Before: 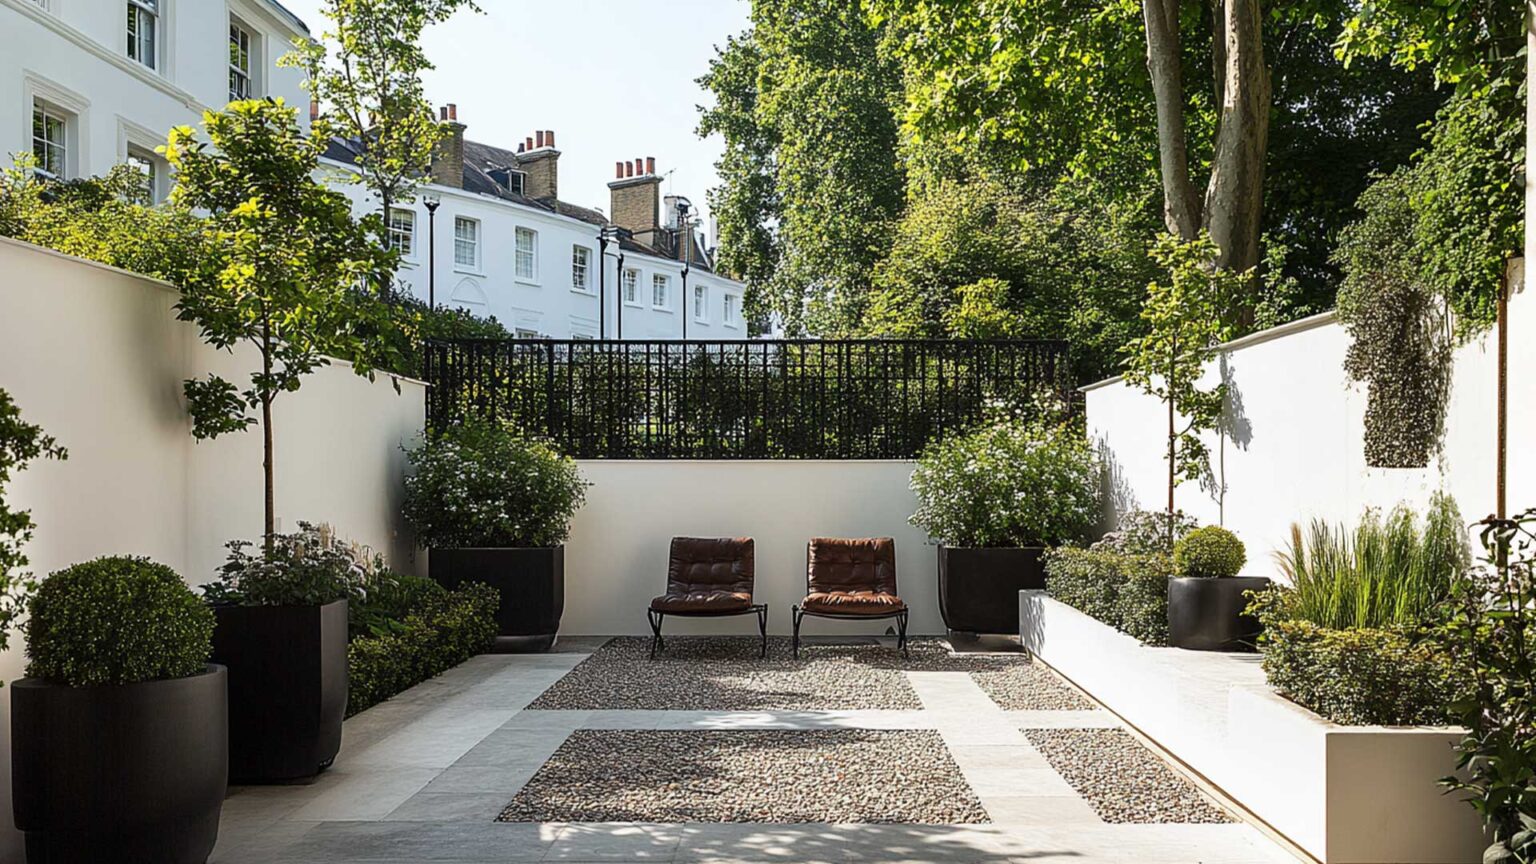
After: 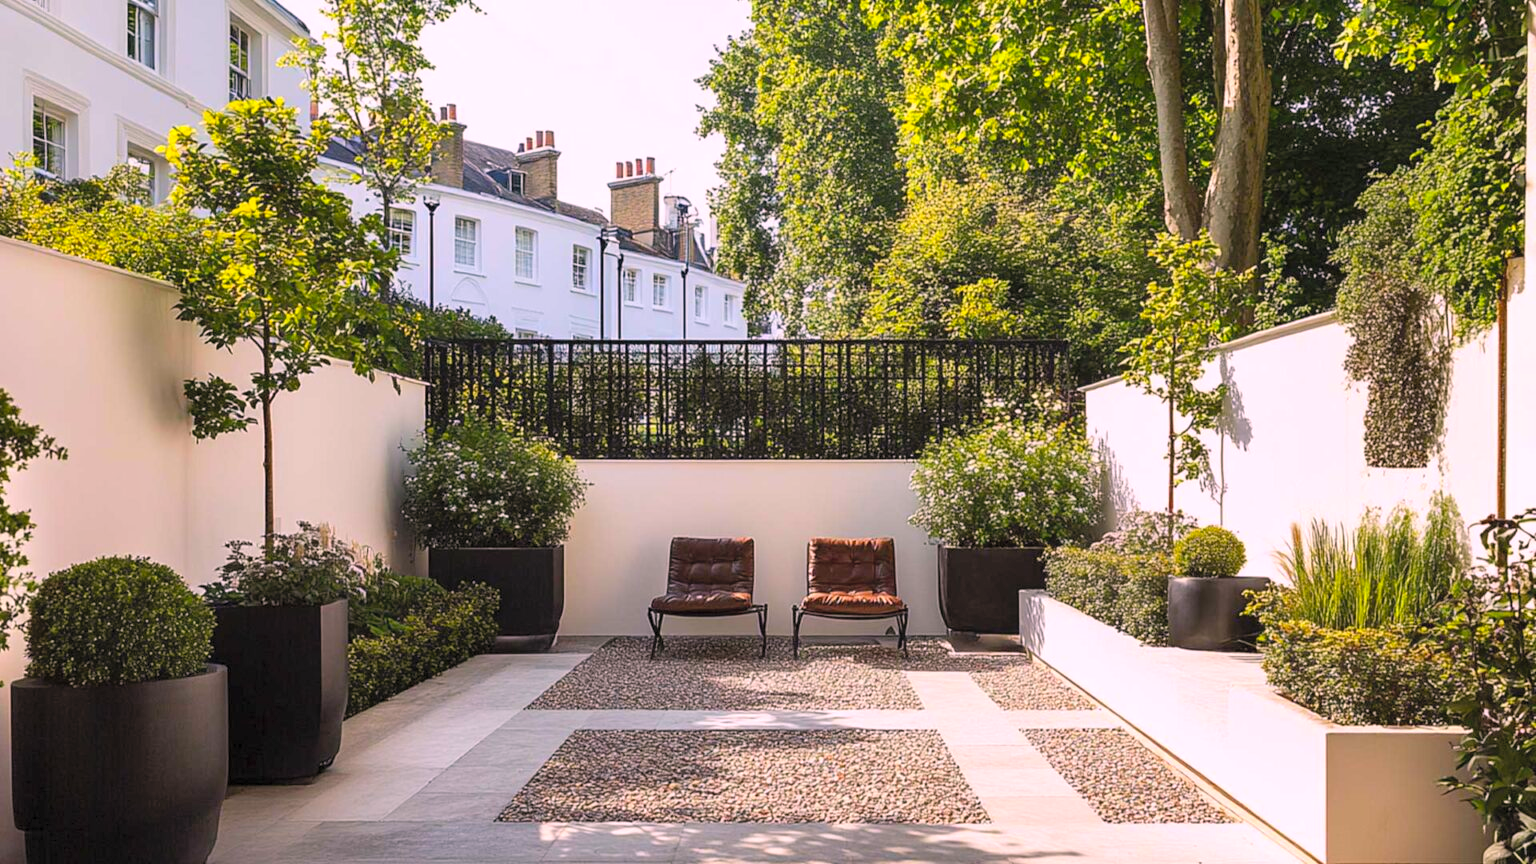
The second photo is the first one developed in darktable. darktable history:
contrast brightness saturation: contrast 0.066, brightness 0.173, saturation 0.41
shadows and highlights: shadows 25.04, highlights -25.37
color calibration: output R [1.063, -0.012, -0.003, 0], output B [-0.079, 0.047, 1, 0], x 0.356, y 0.367, temperature 4732.48 K
